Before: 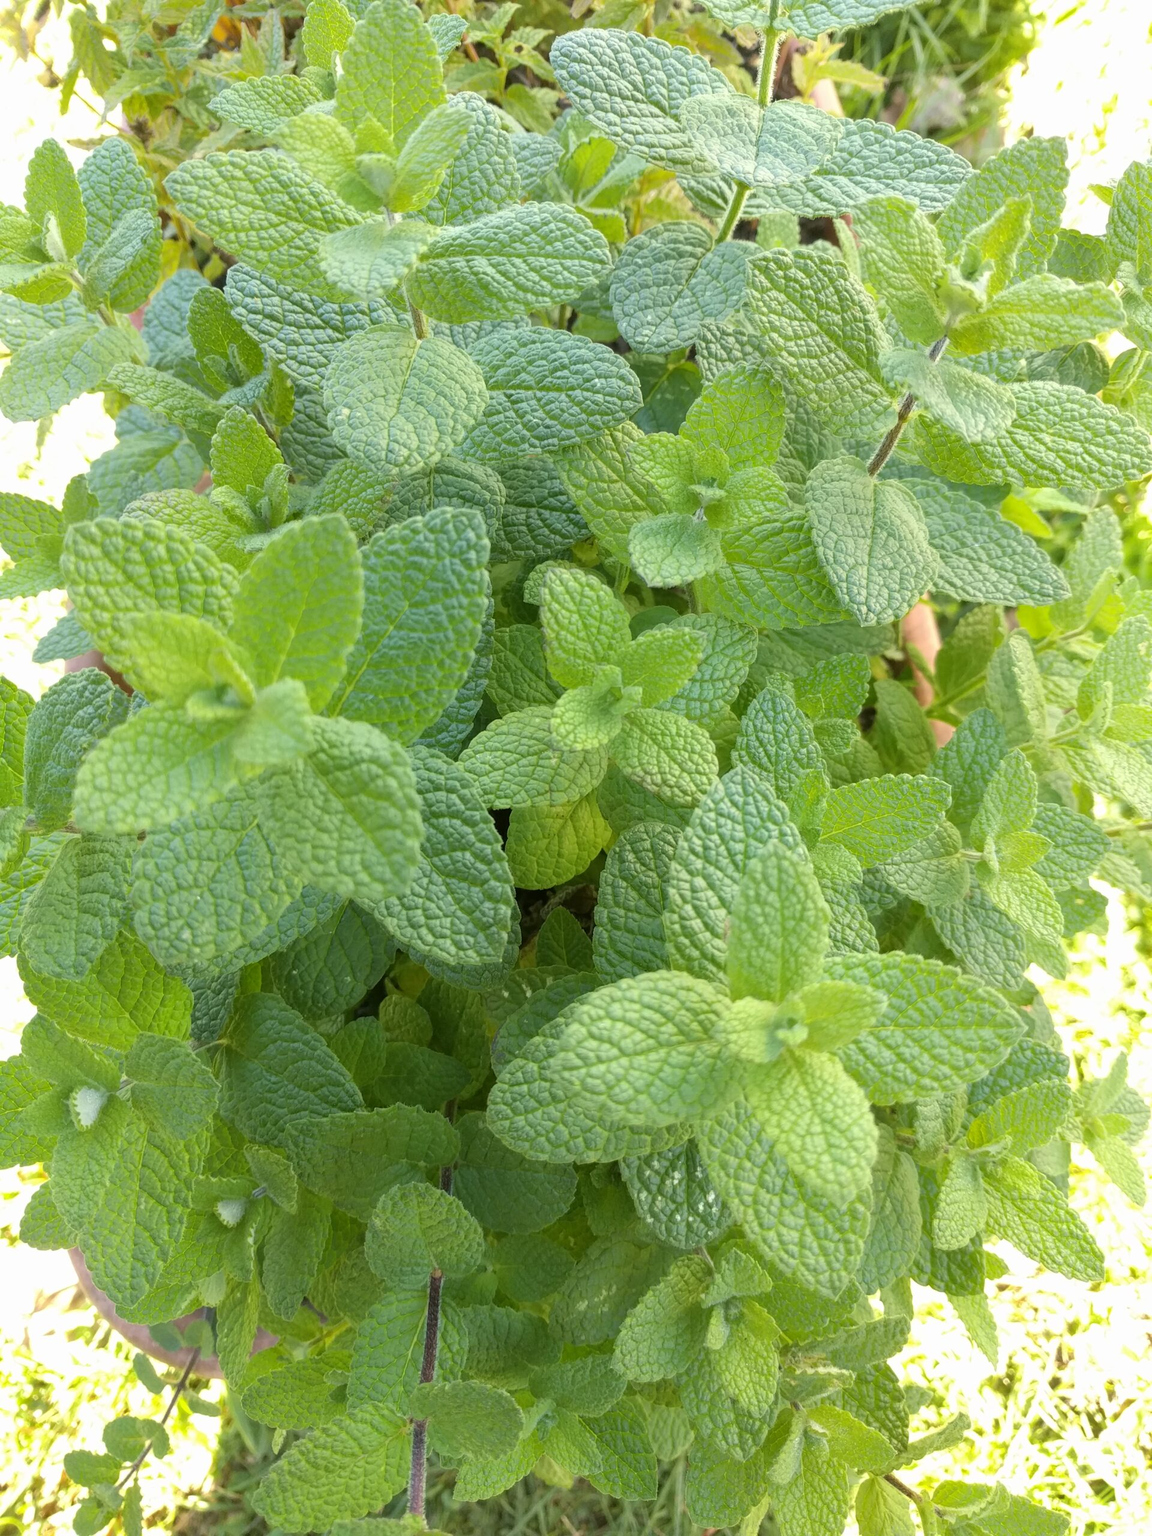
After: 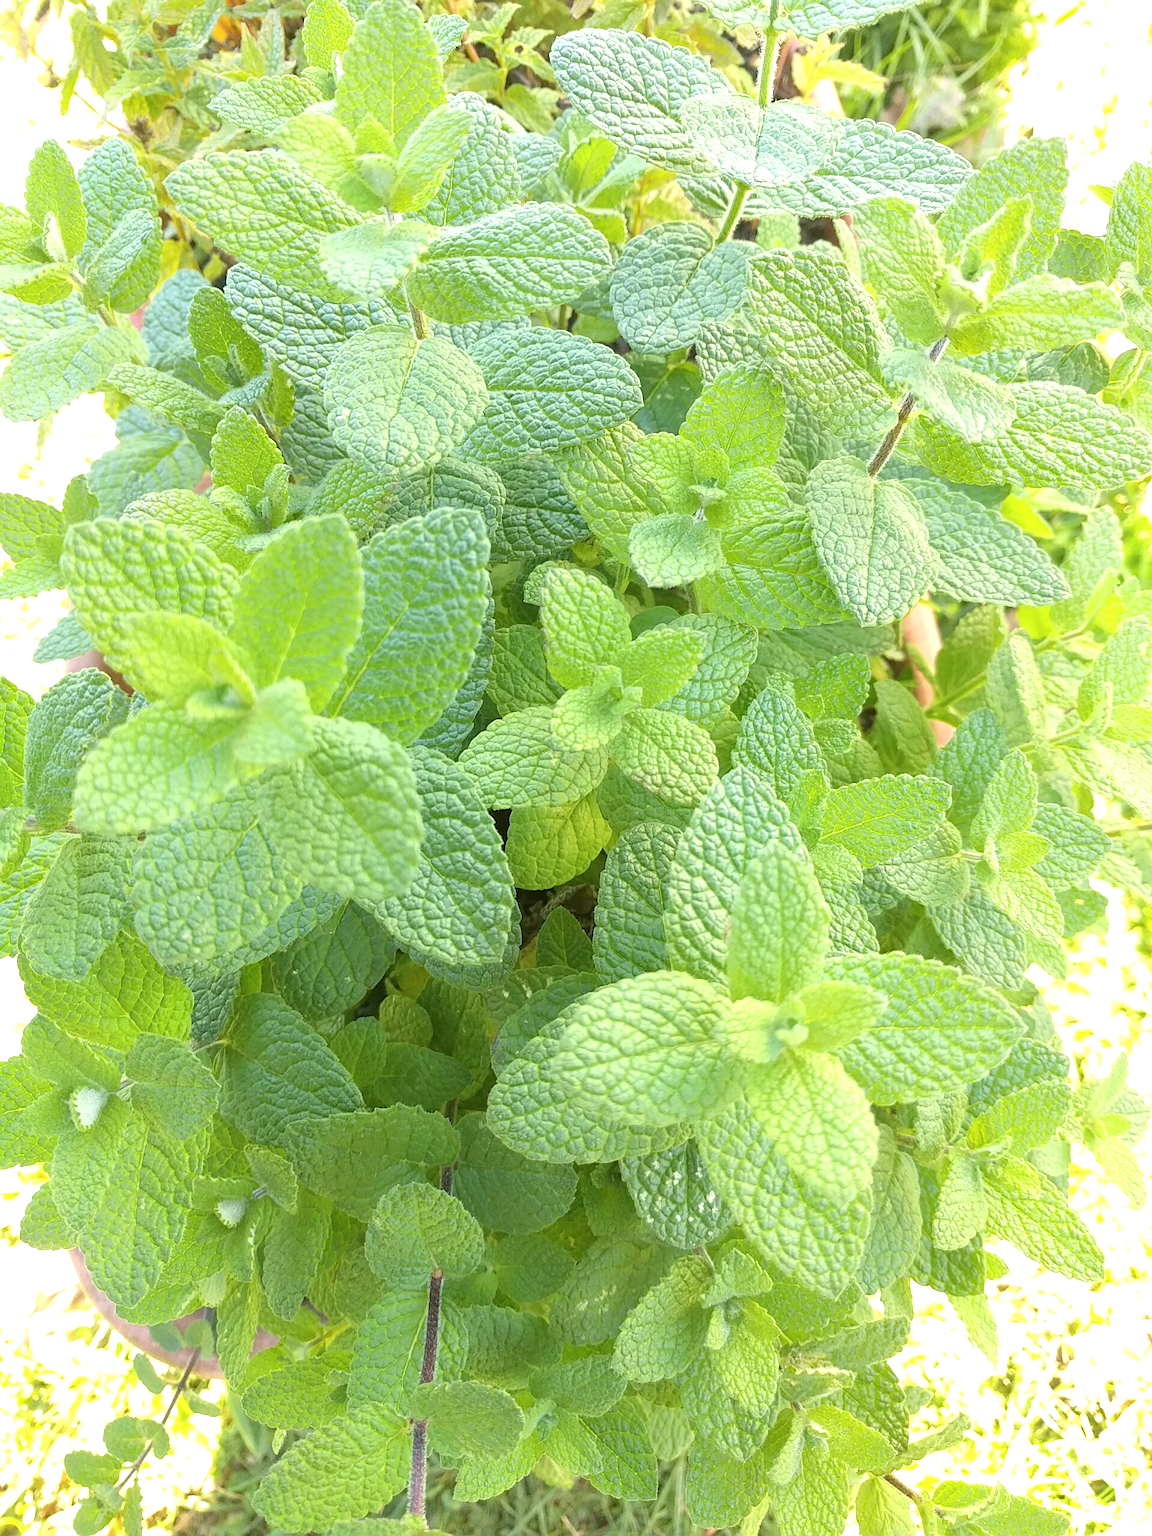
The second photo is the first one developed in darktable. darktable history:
exposure: black level correction 0, exposure 0.95 EV, compensate exposure bias true, compensate highlight preservation false
sharpen: on, module defaults
color balance rgb: perceptual saturation grading › global saturation -0.31%, global vibrance -8%, contrast -13%, saturation formula JzAzBz (2021)
